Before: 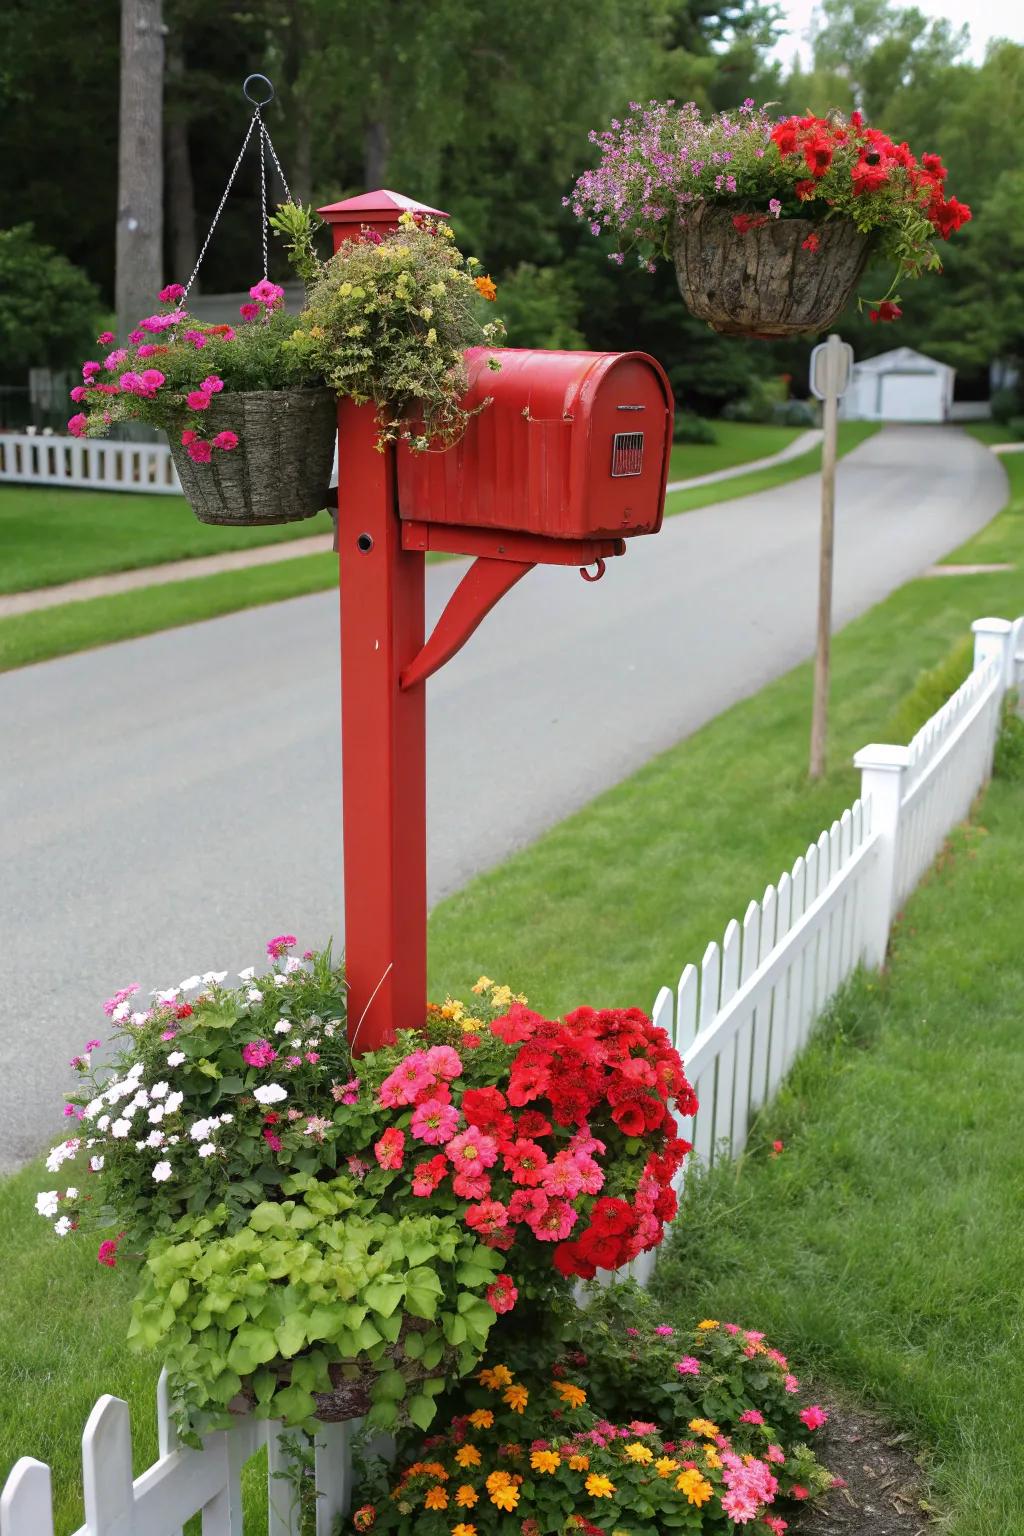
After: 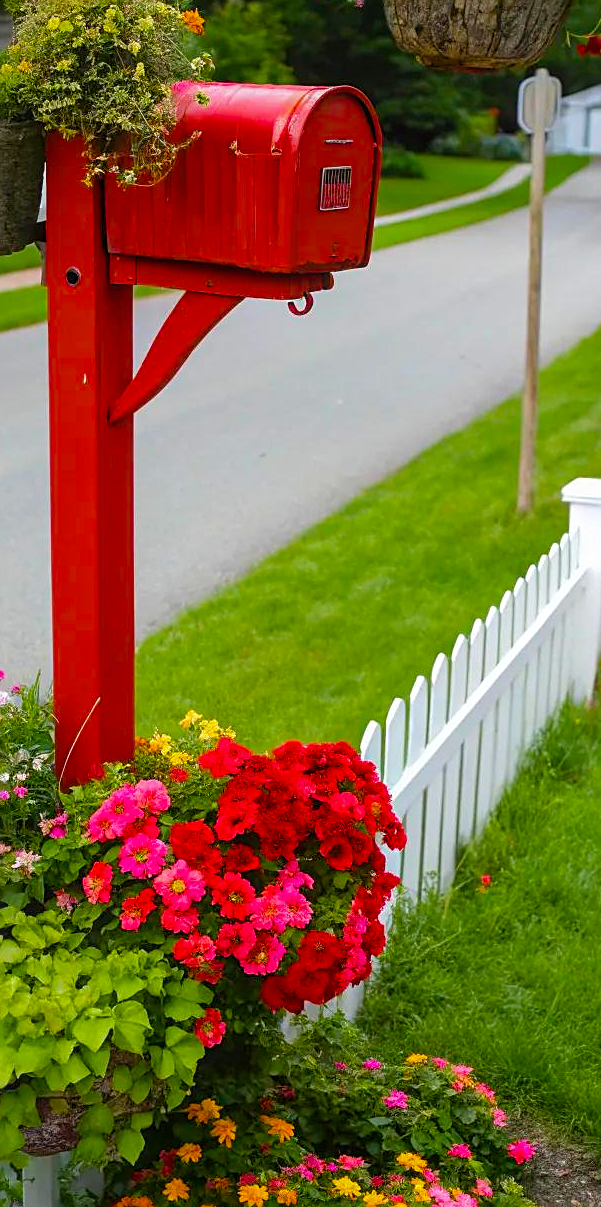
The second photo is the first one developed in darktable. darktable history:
local contrast: detail 110%
color balance rgb: perceptual saturation grading › global saturation 36.502%, perceptual saturation grading › shadows 34.617%, global vibrance 20%
crop and rotate: left 28.61%, top 17.375%, right 12.655%, bottom 4.017%
sharpen: on, module defaults
